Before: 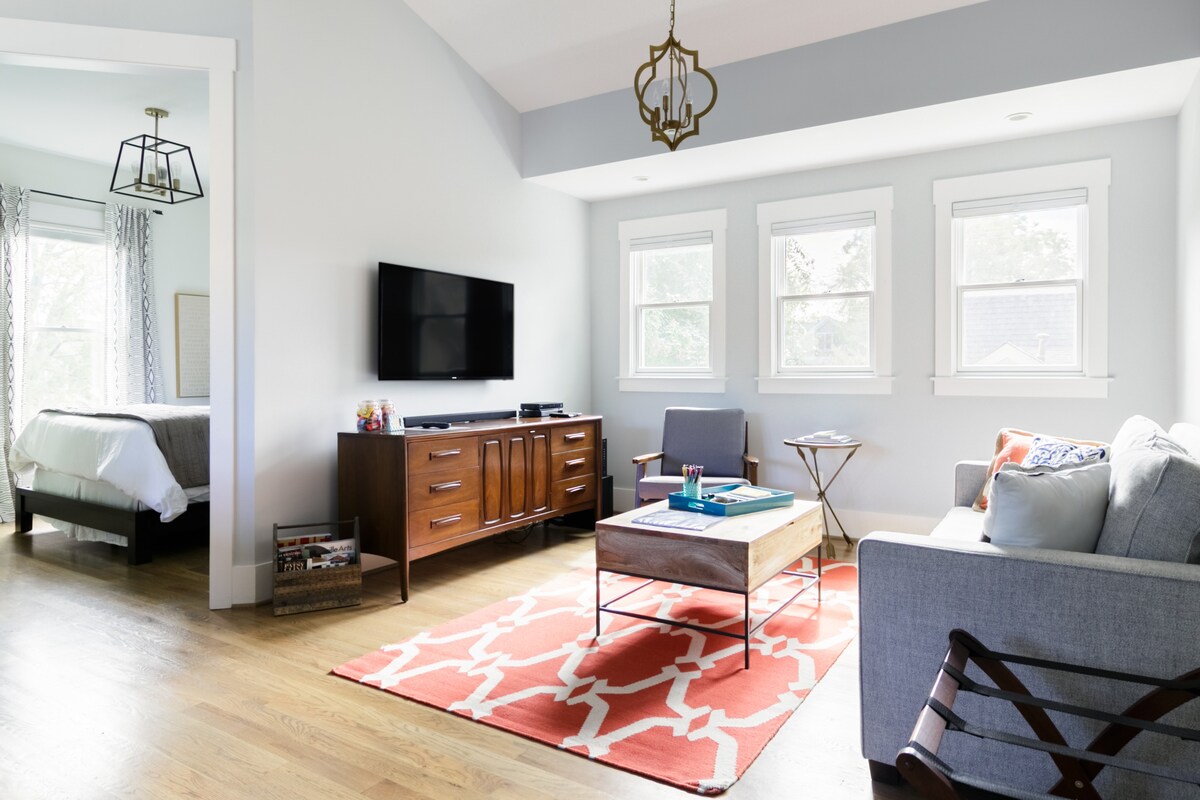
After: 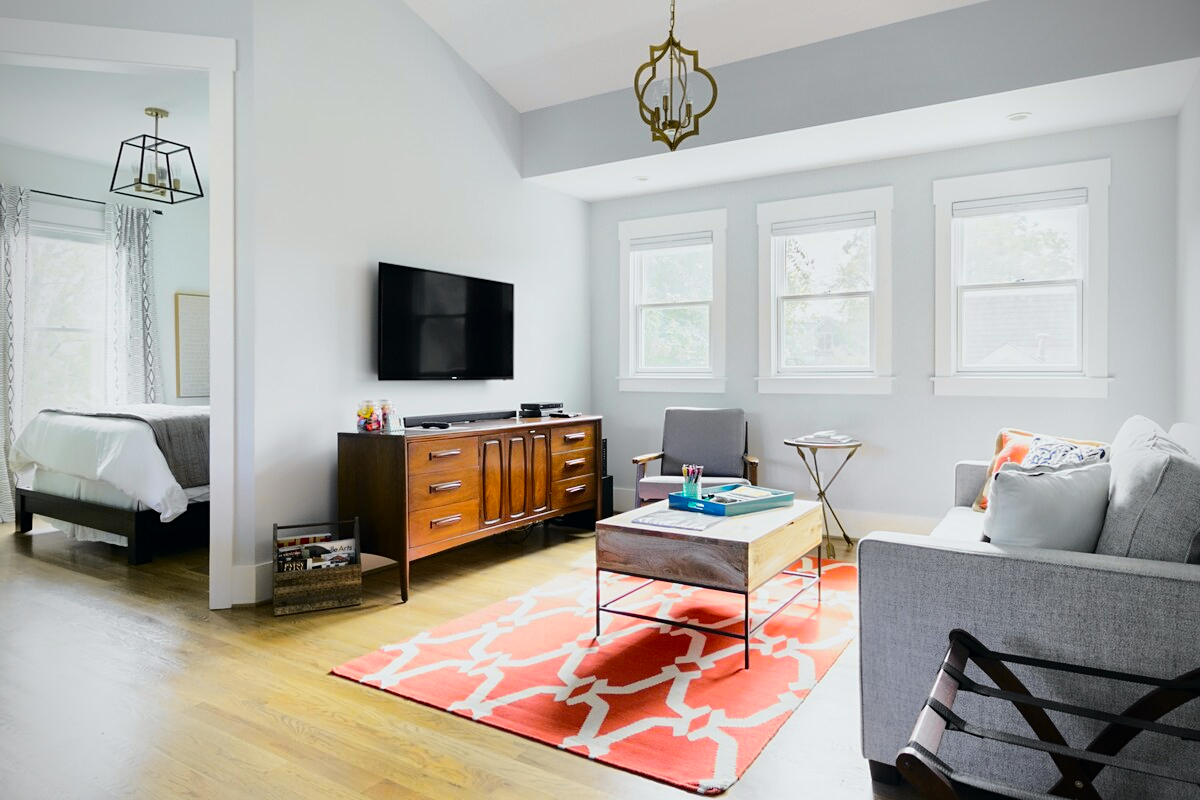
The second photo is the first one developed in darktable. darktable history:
sharpen: amount 0.2
vignetting: unbound false
shadows and highlights: shadows 30
tone curve: curves: ch0 [(0, 0) (0.11, 0.081) (0.256, 0.259) (0.398, 0.475) (0.498, 0.611) (0.65, 0.757) (0.835, 0.883) (1, 0.961)]; ch1 [(0, 0) (0.346, 0.307) (0.408, 0.369) (0.453, 0.457) (0.482, 0.479) (0.502, 0.498) (0.521, 0.51) (0.553, 0.554) (0.618, 0.65) (0.693, 0.727) (1, 1)]; ch2 [(0, 0) (0.366, 0.337) (0.434, 0.46) (0.485, 0.494) (0.5, 0.494) (0.511, 0.508) (0.537, 0.55) (0.579, 0.599) (0.621, 0.693) (1, 1)], color space Lab, independent channels, preserve colors none
